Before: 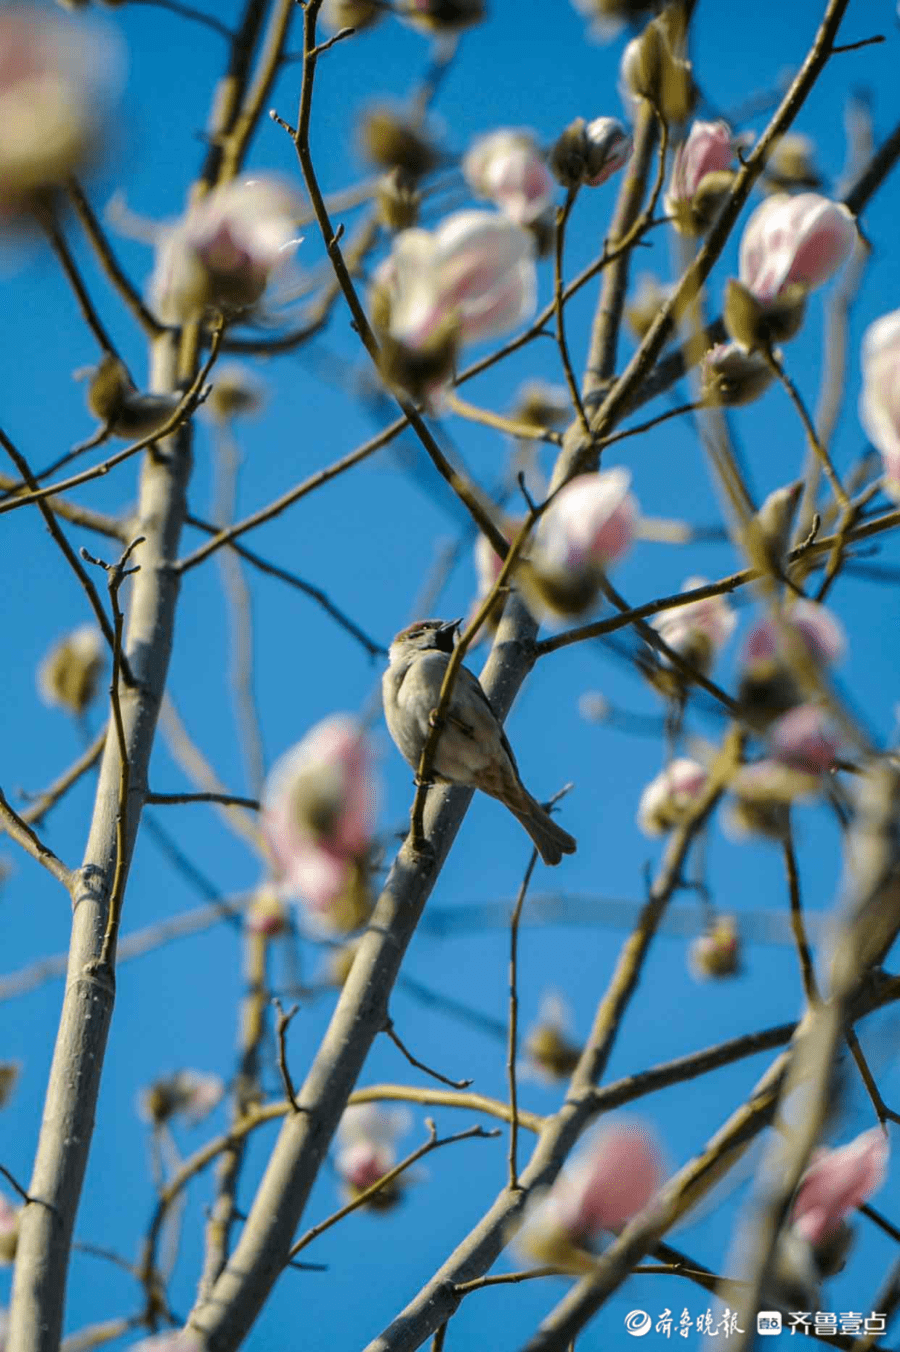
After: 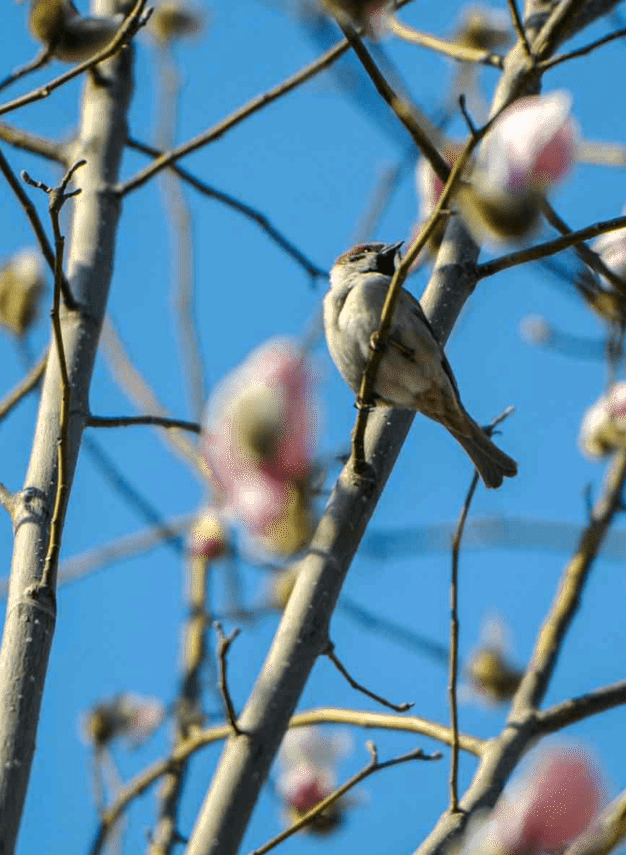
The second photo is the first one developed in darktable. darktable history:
crop: left 6.592%, top 27.932%, right 23.851%, bottom 8.757%
color zones: curves: ch0 [(0.004, 0.305) (0.261, 0.623) (0.389, 0.399) (0.708, 0.571) (0.947, 0.34)]; ch1 [(0.025, 0.645) (0.229, 0.584) (0.326, 0.551) (0.484, 0.262) (0.757, 0.643)]
color correction: highlights b* 0.042, saturation 0.863
